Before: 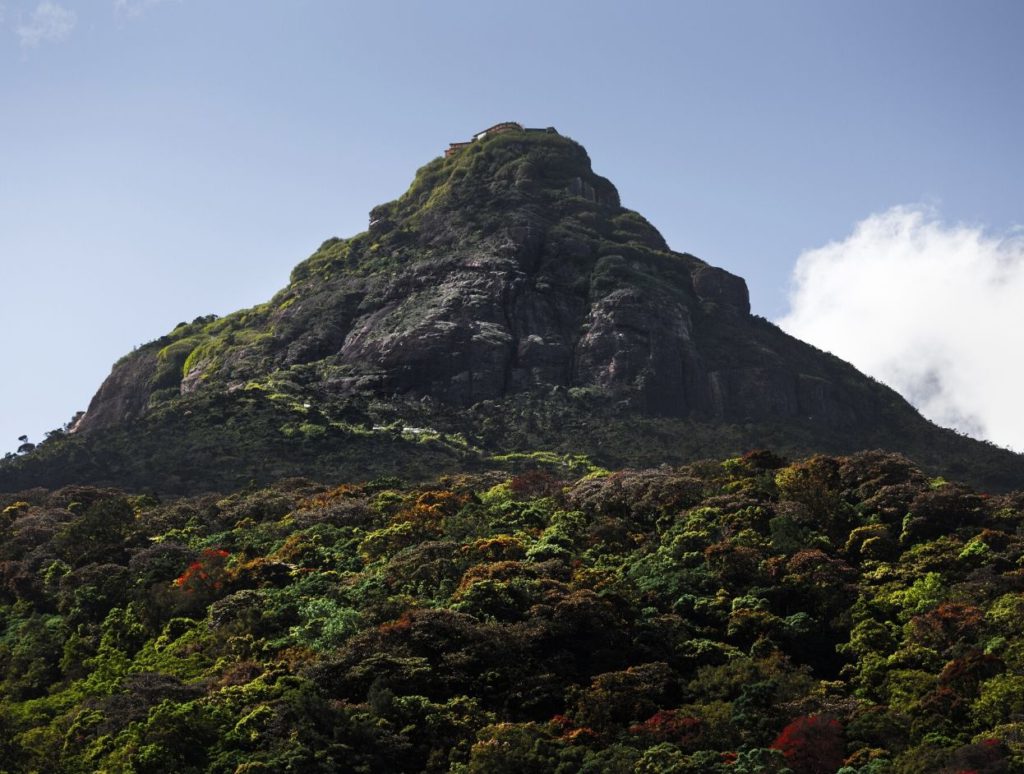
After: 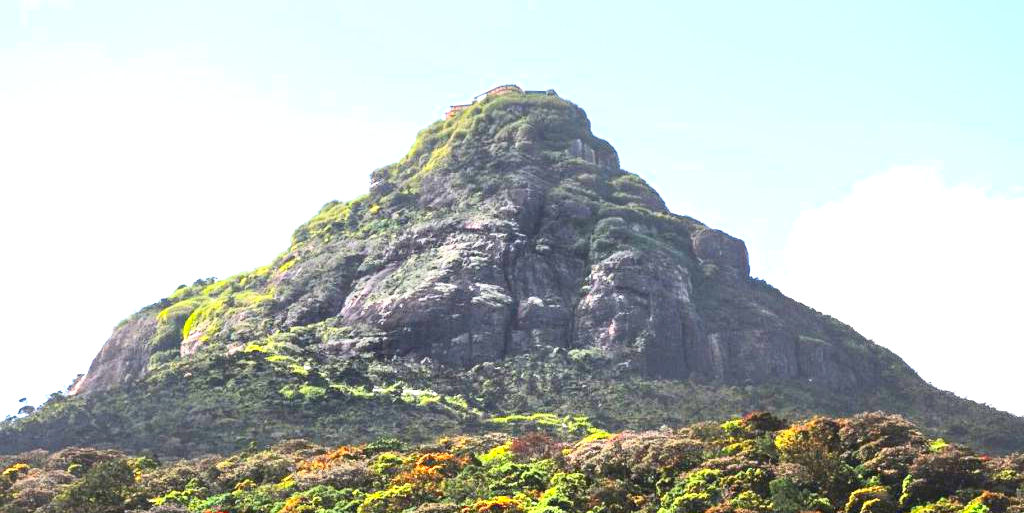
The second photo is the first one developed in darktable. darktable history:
exposure: black level correction 0, exposure 1.908 EV, compensate exposure bias true, compensate highlight preservation false
crop and rotate: top 4.97%, bottom 28.709%
contrast brightness saturation: contrast 0.244, brightness 0.264, saturation 0.379
